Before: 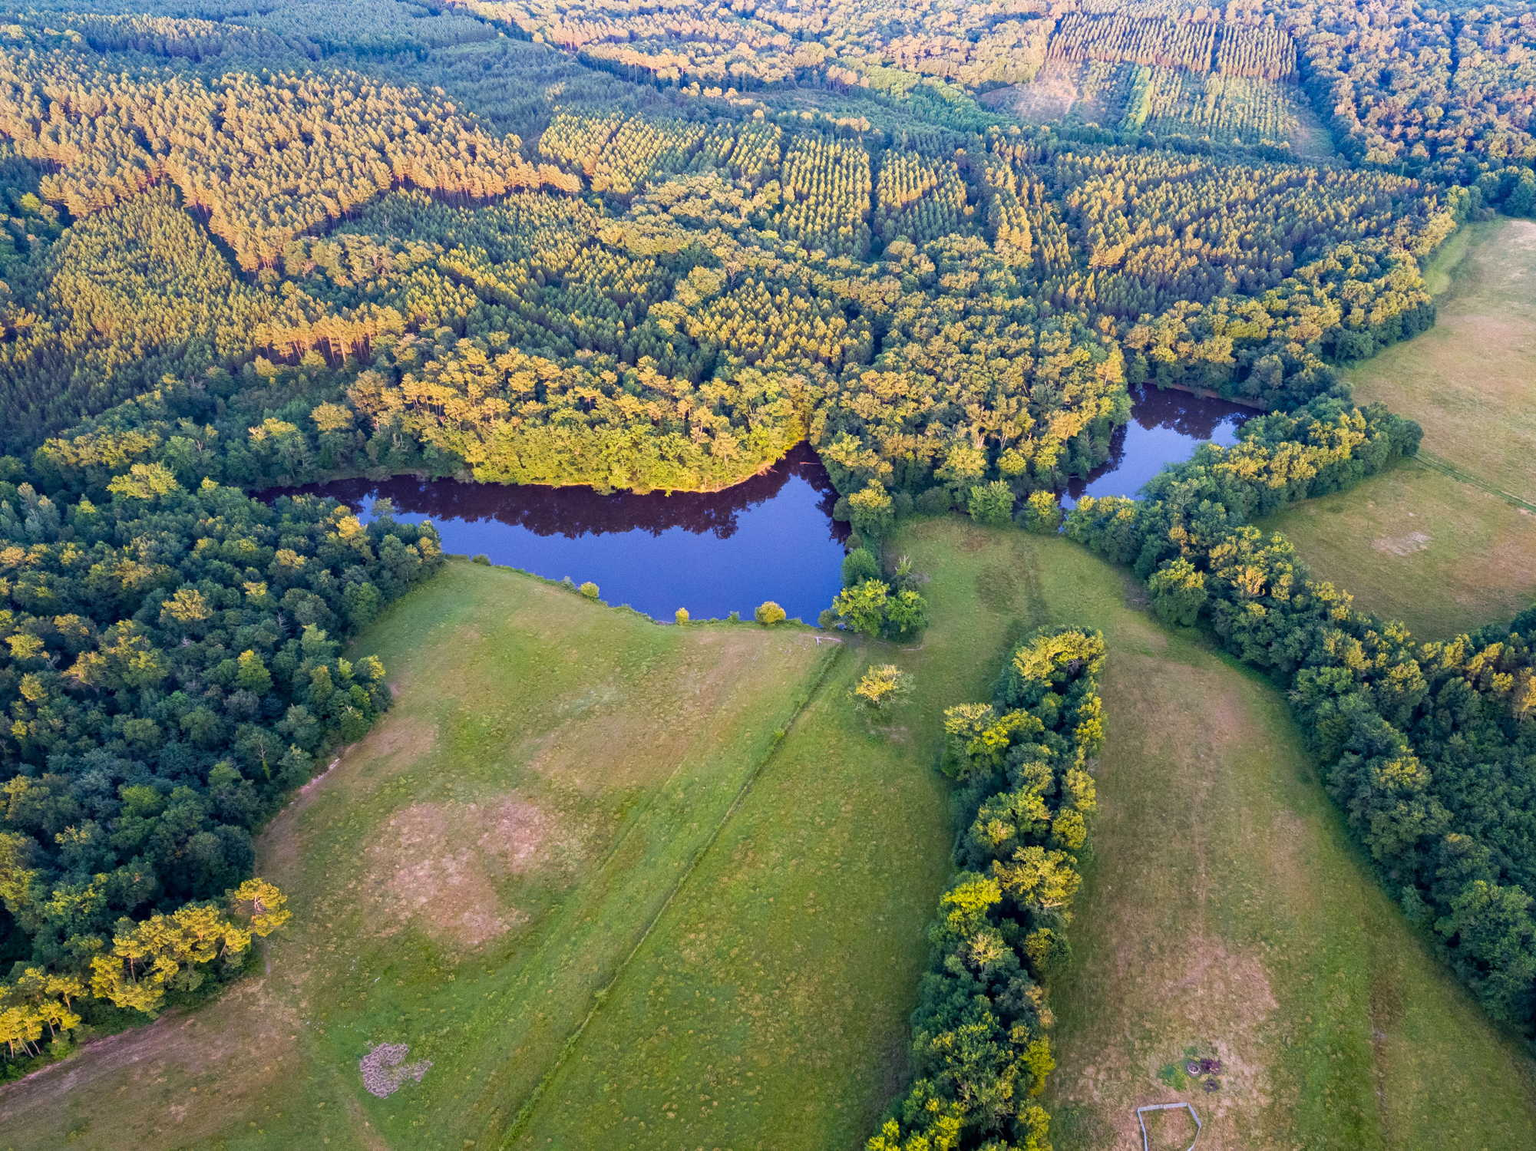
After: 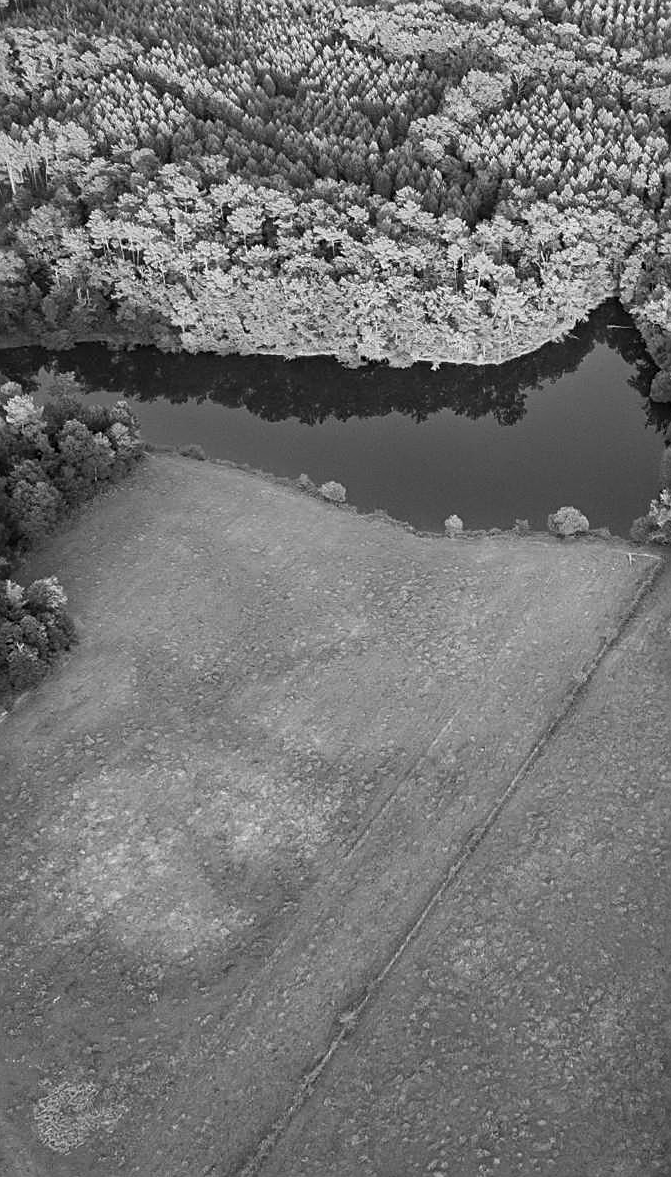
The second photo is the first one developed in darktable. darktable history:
monochrome: a 26.22, b 42.67, size 0.8
crop and rotate: left 21.77%, top 18.528%, right 44.676%, bottom 2.997%
sharpen: on, module defaults
